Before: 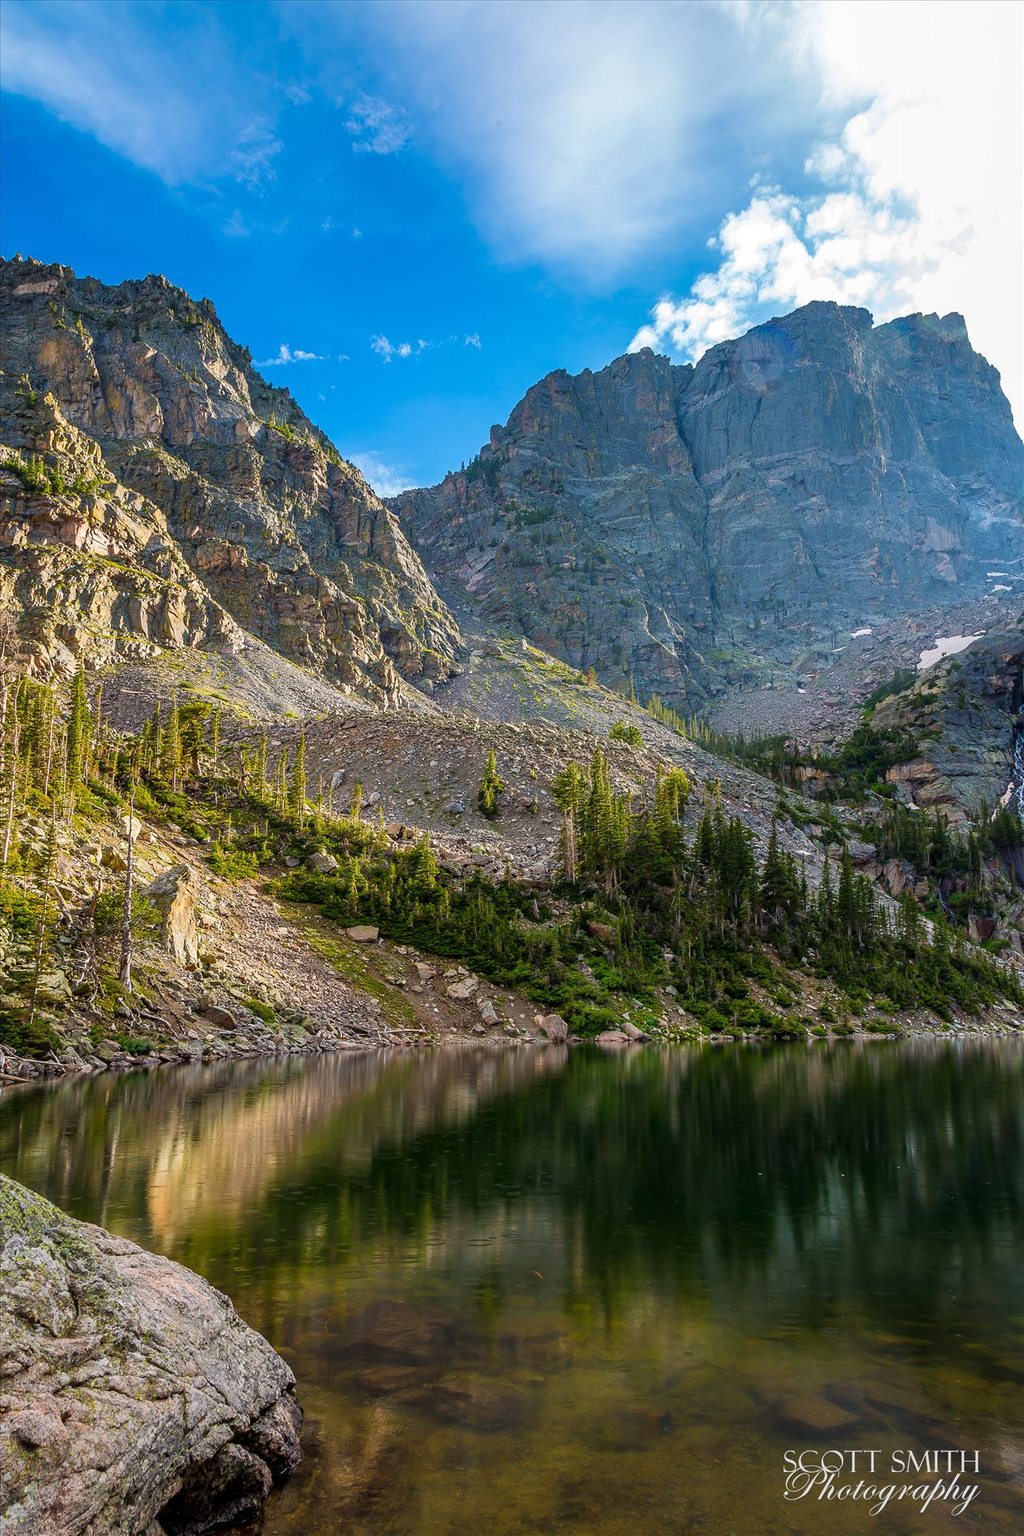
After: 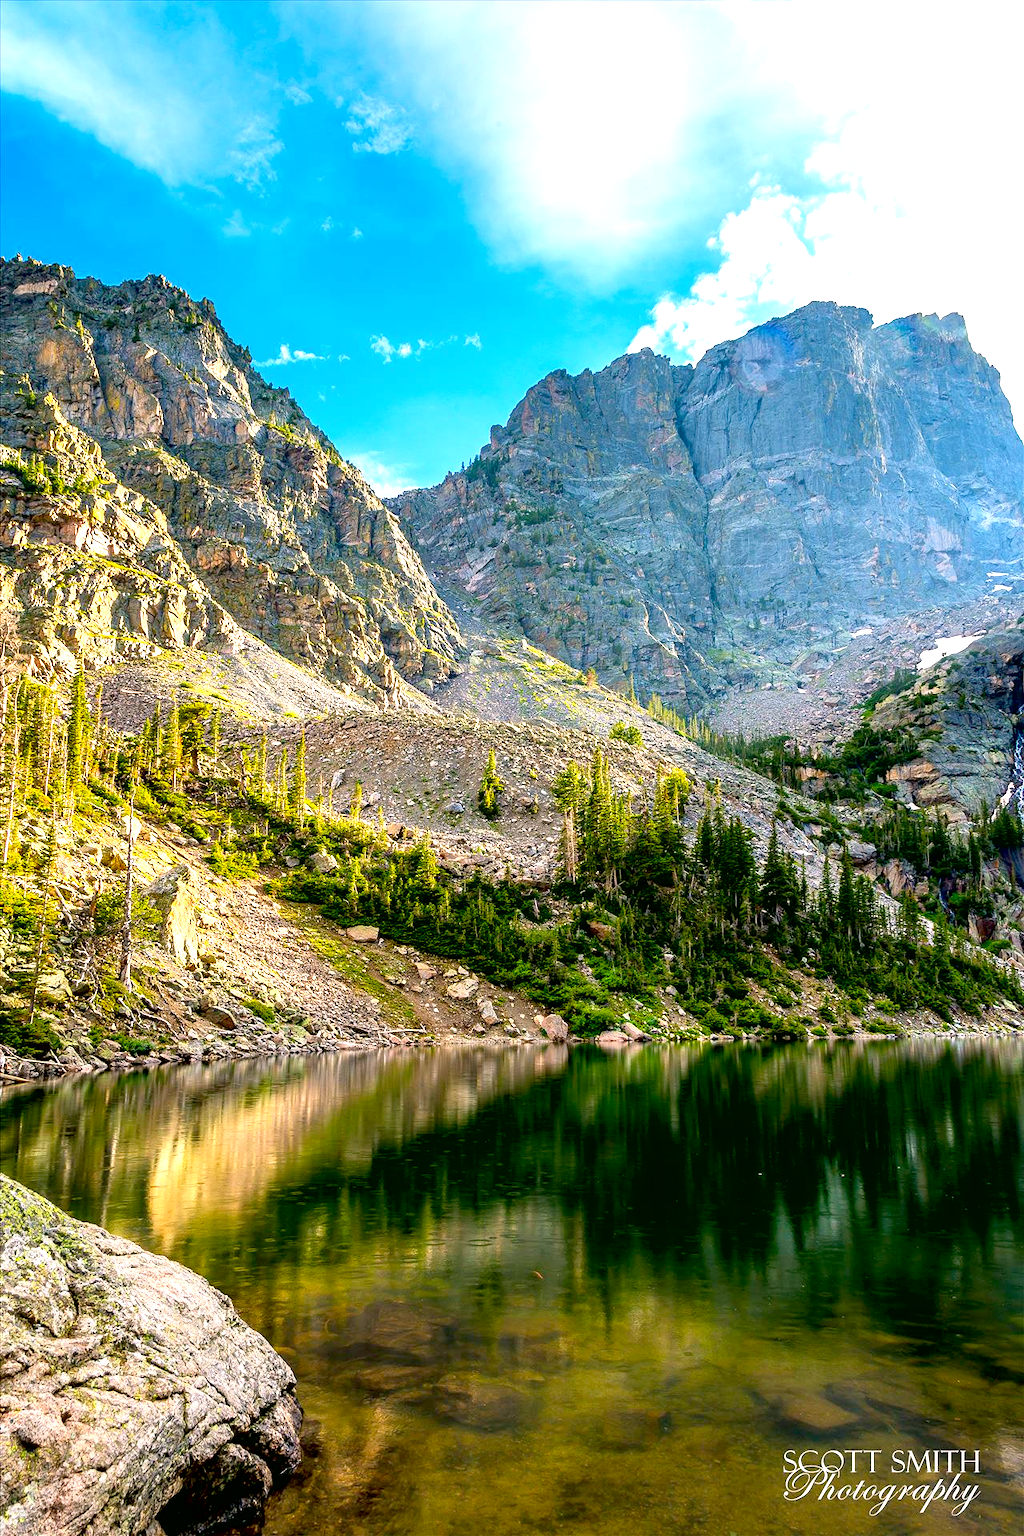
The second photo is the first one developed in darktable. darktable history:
exposure: black level correction 0.011, exposure 1.083 EV, compensate exposure bias true, compensate highlight preservation false
color correction: highlights a* 3.97, highlights b* 4.98, shadows a* -6.85, shadows b* 4.98
contrast brightness saturation: contrast 0.099, brightness 0.035, saturation 0.086
